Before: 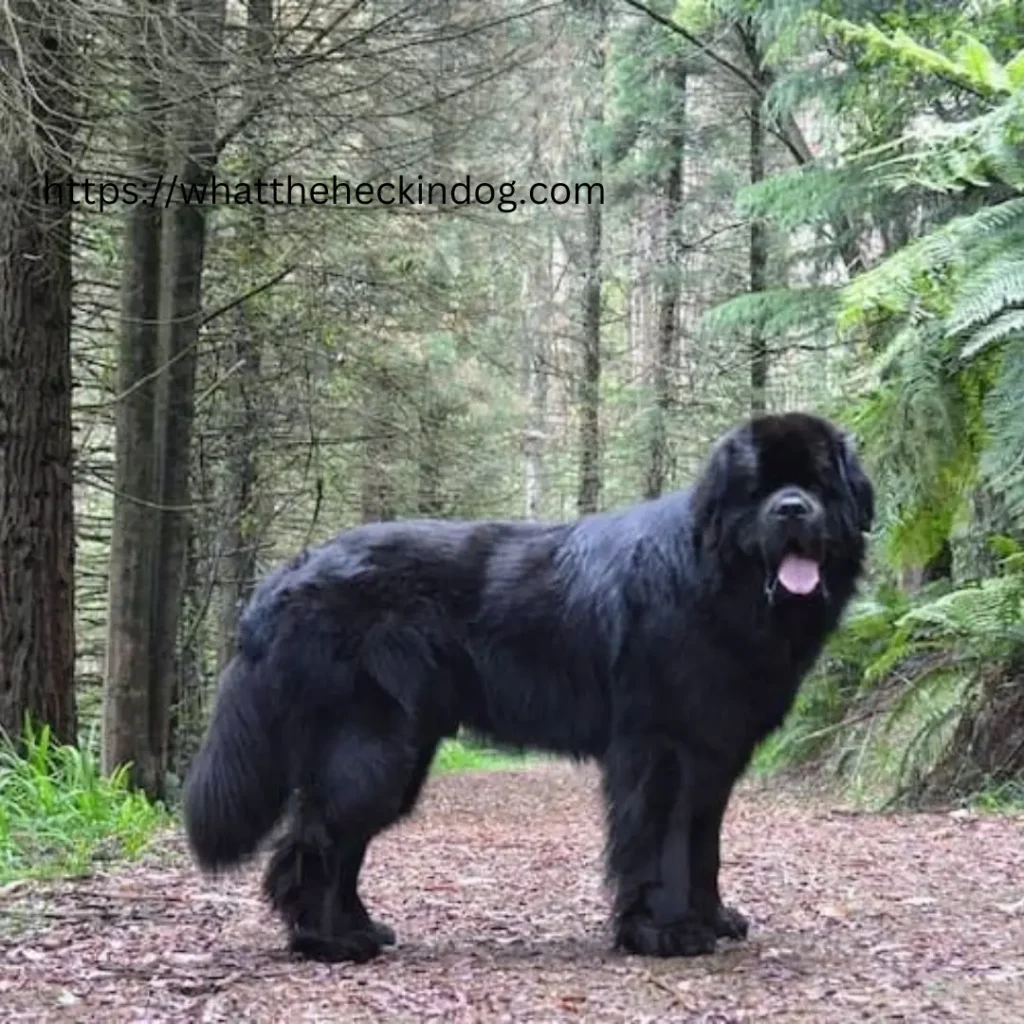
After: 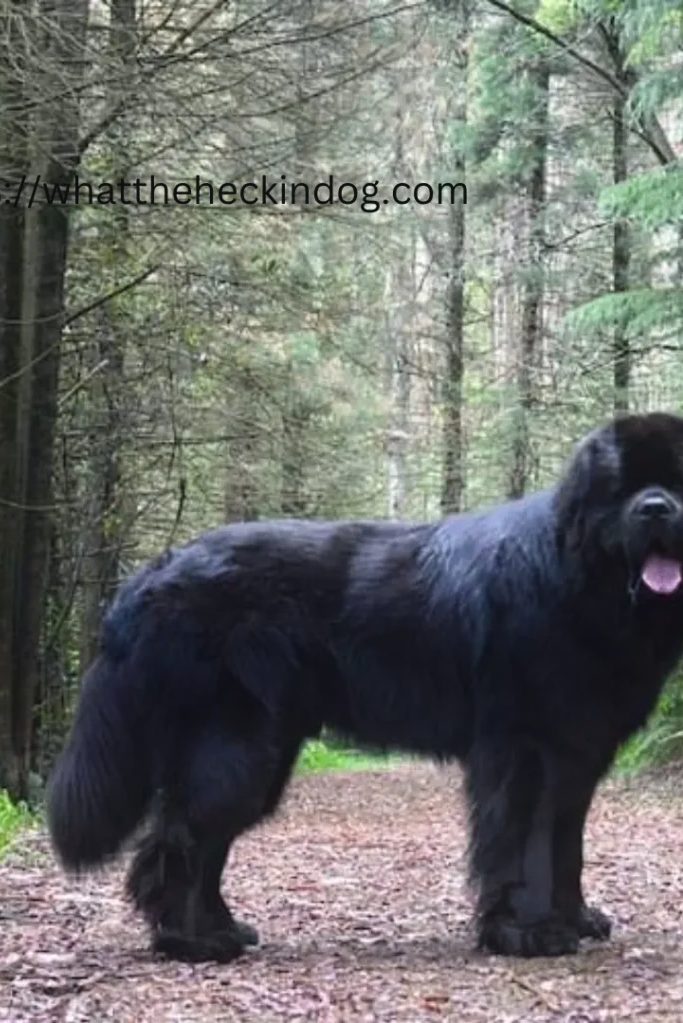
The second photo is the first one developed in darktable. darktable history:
exposure: black level correction -0.004, exposure 0.059 EV, compensate highlight preservation false
crop and rotate: left 13.388%, right 19.877%
shadows and highlights: shadows -87.89, highlights -36.05, soften with gaussian
